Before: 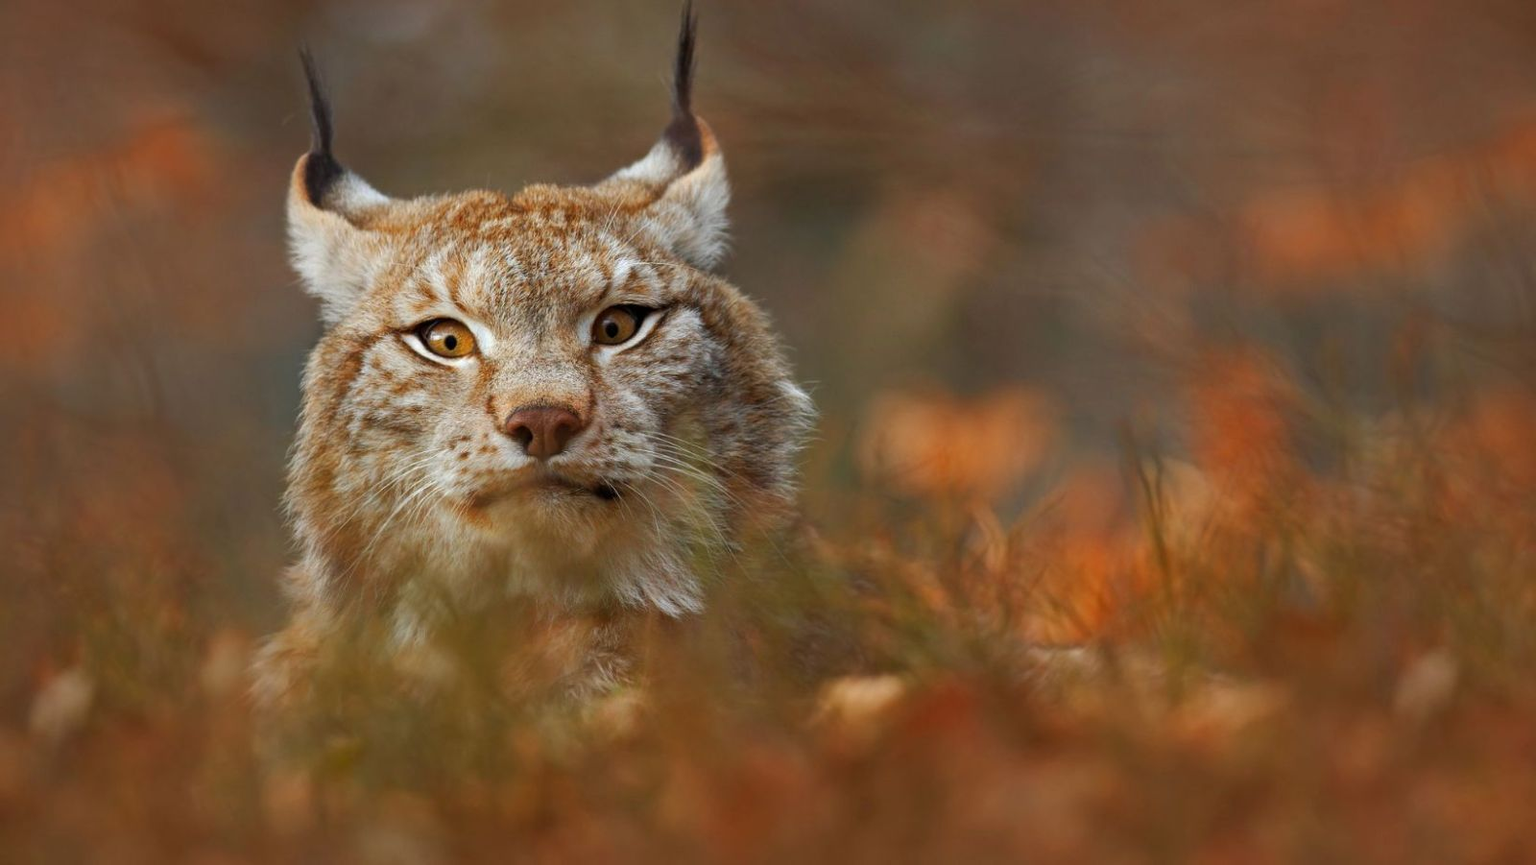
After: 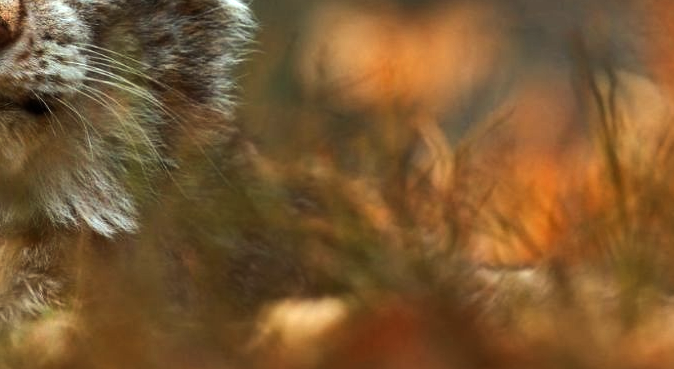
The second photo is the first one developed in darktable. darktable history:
crop: left 37.221%, top 45.169%, right 20.63%, bottom 13.777%
tone equalizer: -8 EV -1.08 EV, -7 EV -1.01 EV, -6 EV -0.867 EV, -5 EV -0.578 EV, -3 EV 0.578 EV, -2 EV 0.867 EV, -1 EV 1.01 EV, +0 EV 1.08 EV, edges refinement/feathering 500, mask exposure compensation -1.57 EV, preserve details no
color correction: highlights a* -6.69, highlights b* 0.49
